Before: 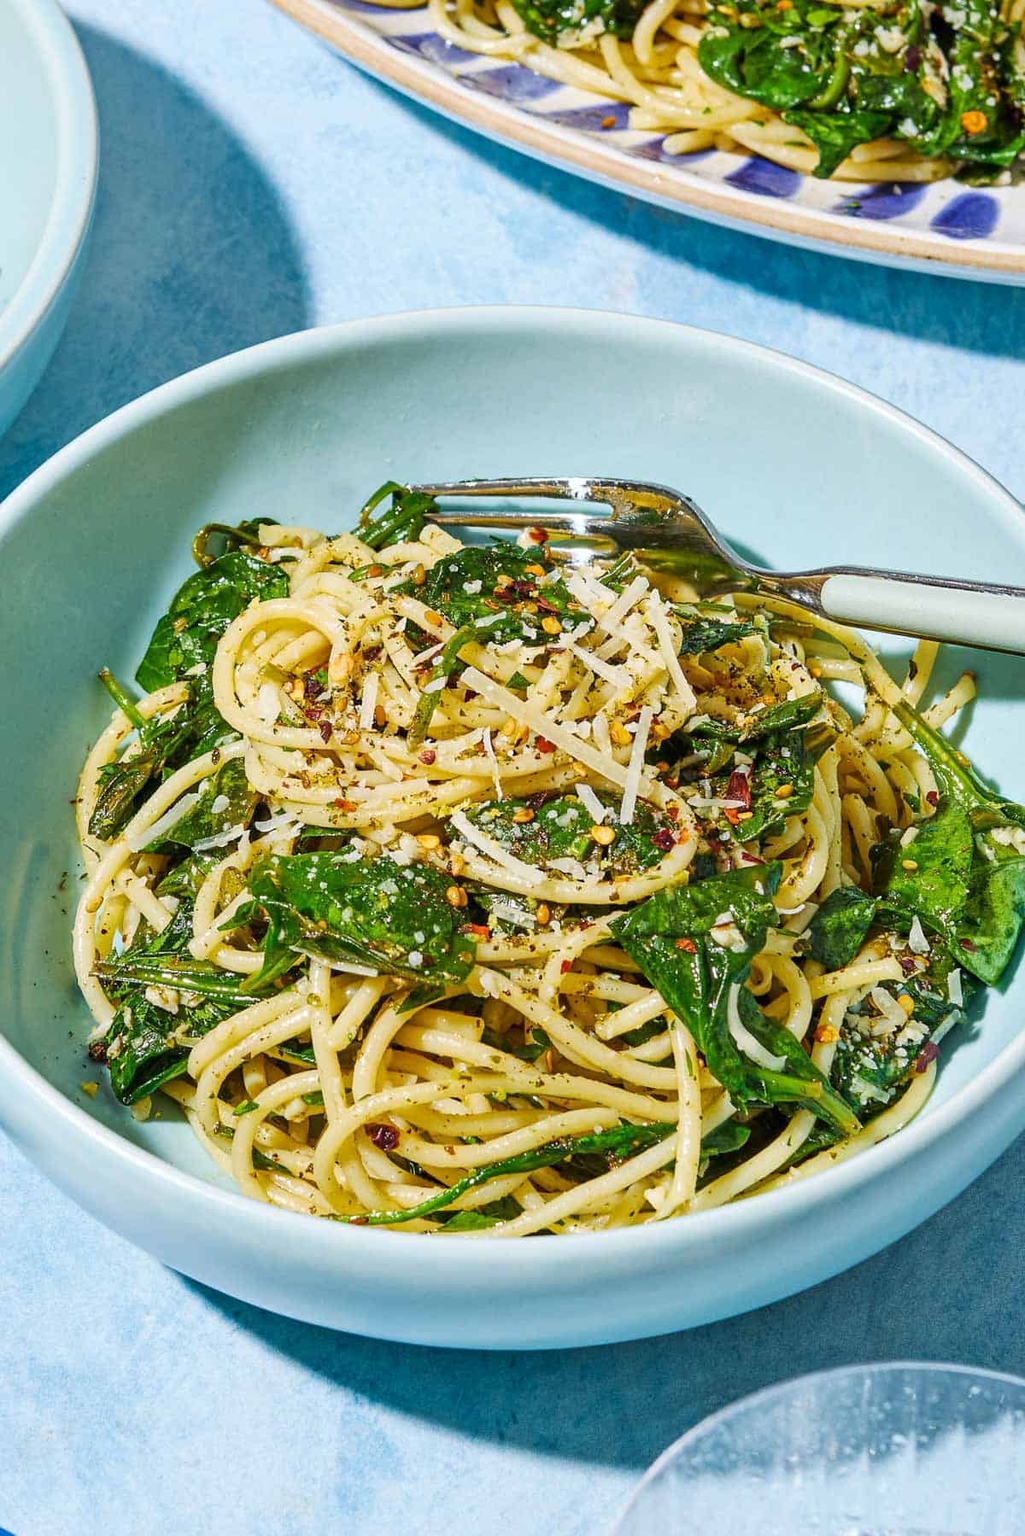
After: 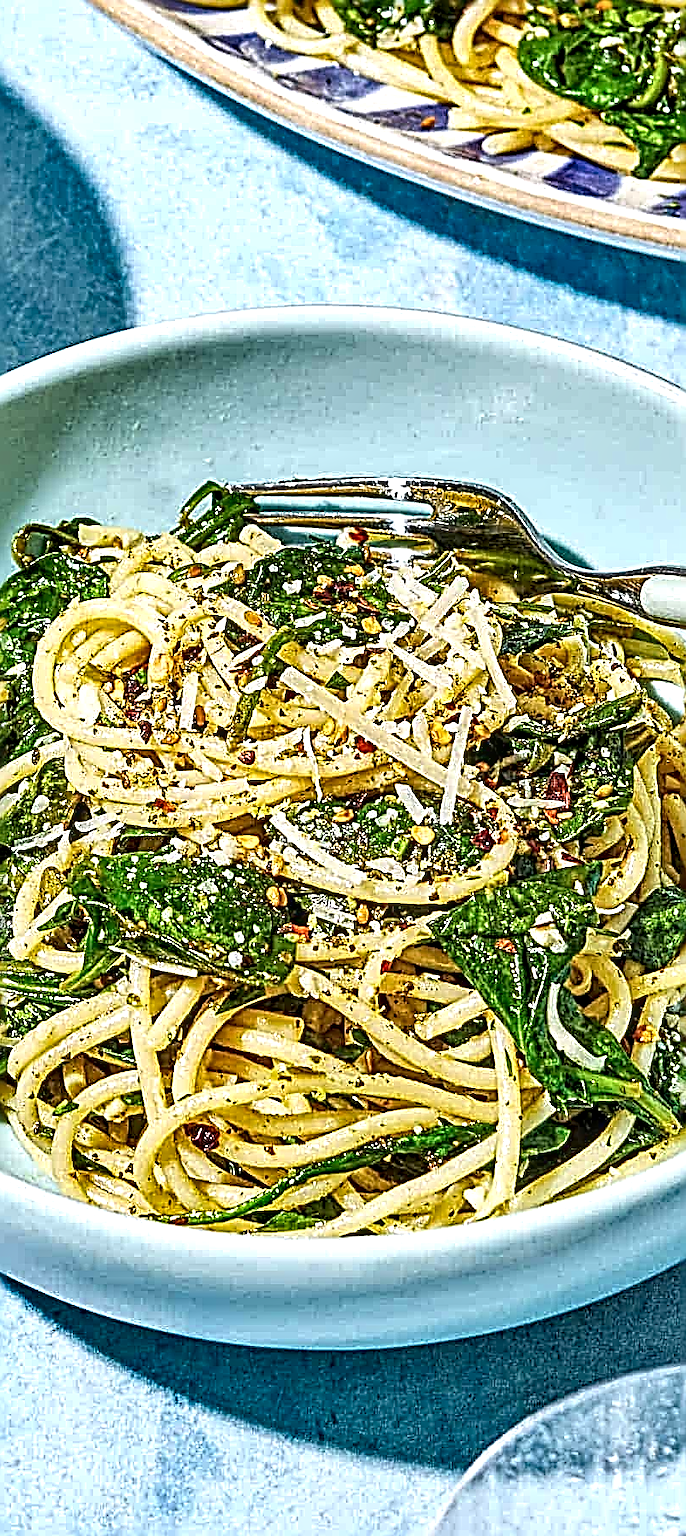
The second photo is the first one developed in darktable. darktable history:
contrast equalizer: octaves 7, y [[0.5, 0.542, 0.583, 0.625, 0.667, 0.708], [0.5 ×6], [0.5 ×6], [0 ×6], [0 ×6]], mix 0.279
exposure: exposure 0.296 EV, compensate highlight preservation false
local contrast: detail 150%
shadows and highlights: soften with gaussian
tone equalizer: mask exposure compensation -0.498 EV
sharpen: radius 3.141, amount 1.723
crop and rotate: left 17.605%, right 15.357%
contrast brightness saturation: contrast 0.075
